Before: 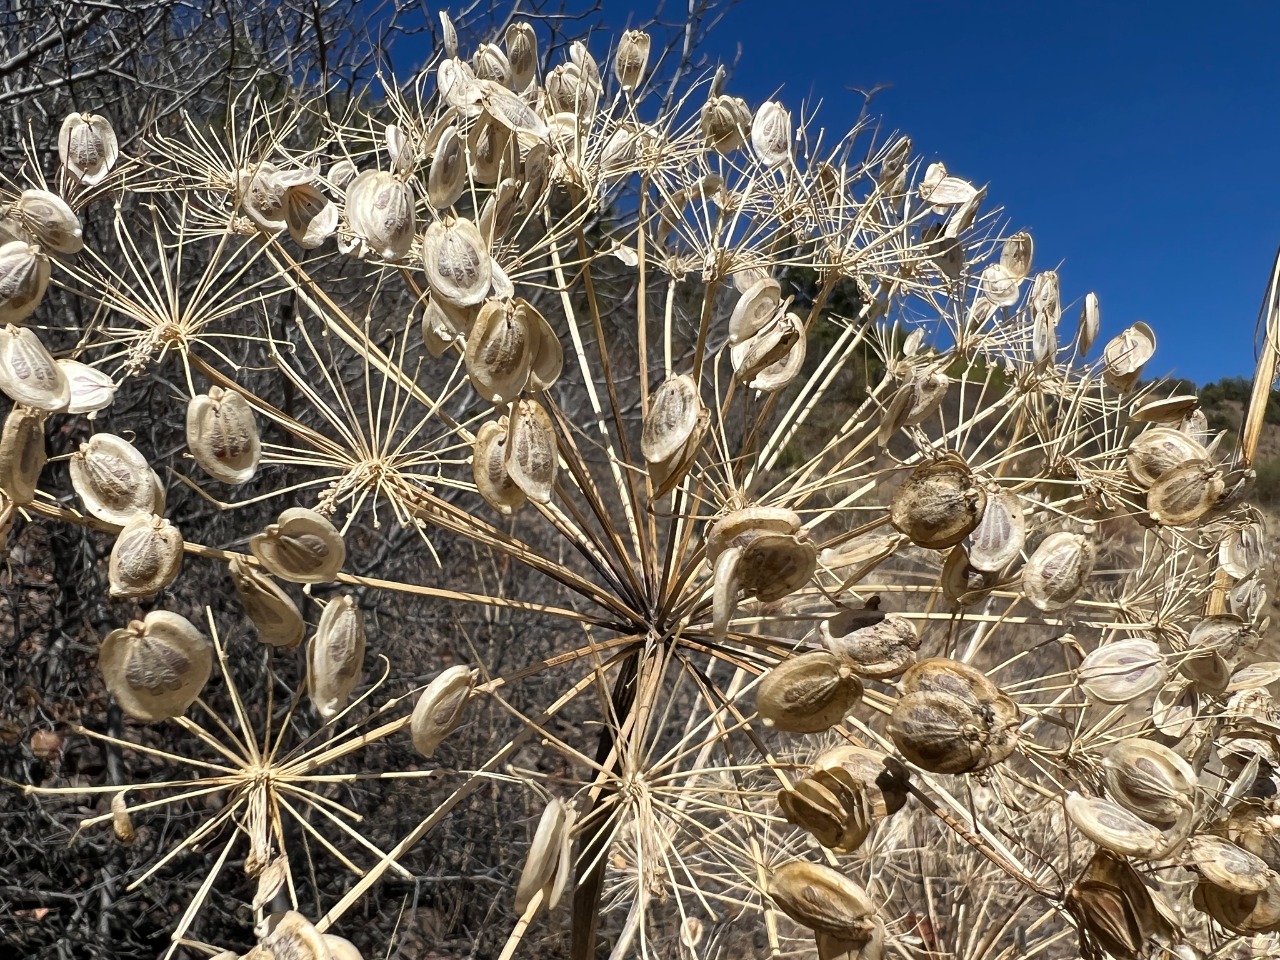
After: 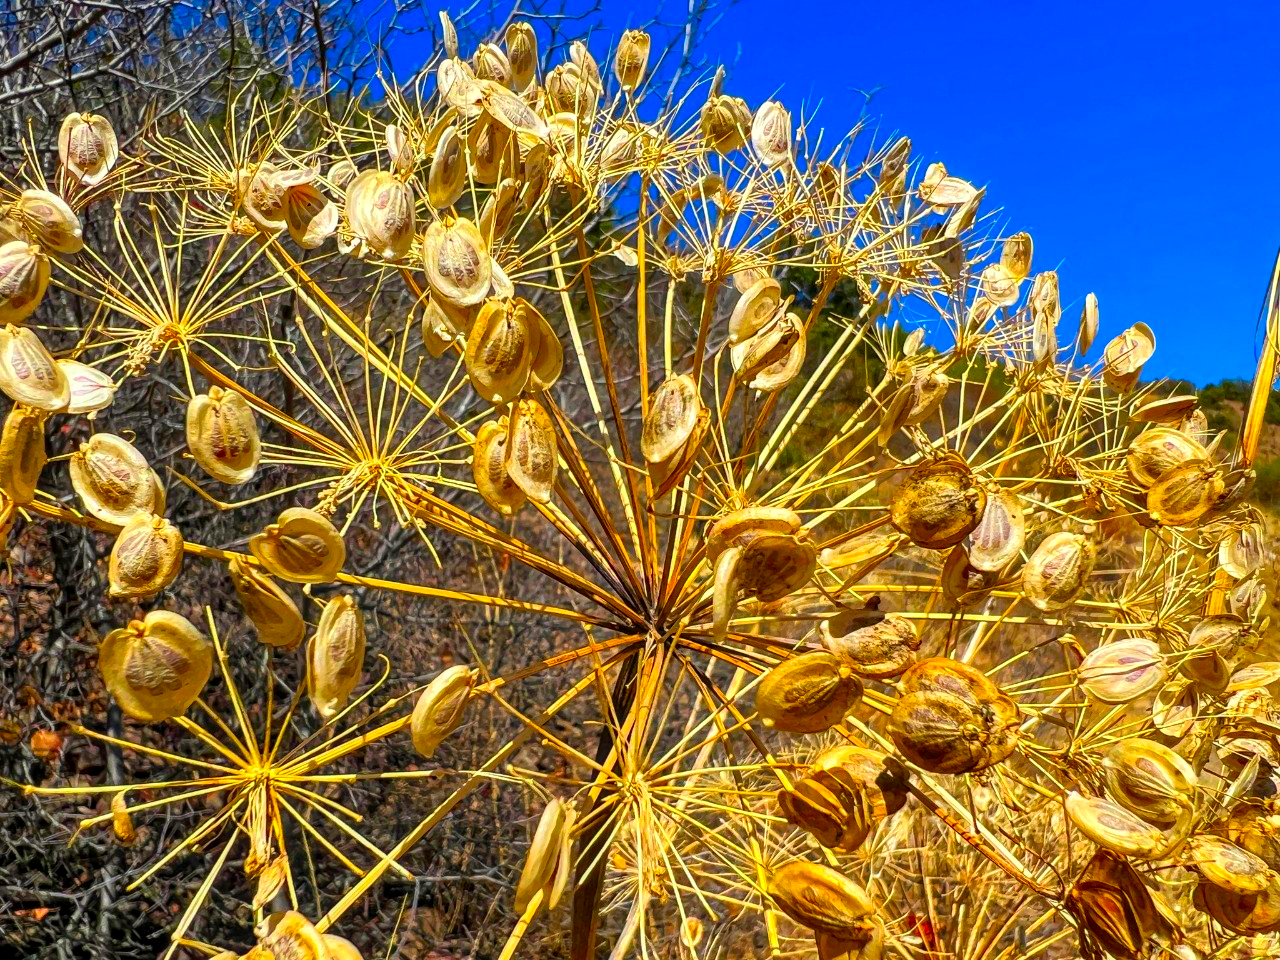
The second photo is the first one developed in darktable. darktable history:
color balance rgb: linear chroma grading › global chroma 9.102%, perceptual saturation grading › global saturation 25.87%, global vibrance 20%
contrast brightness saturation: contrast 0.027, brightness 0.065, saturation 0.125
color correction: highlights b* -0.041, saturation 2.19
local contrast: on, module defaults
